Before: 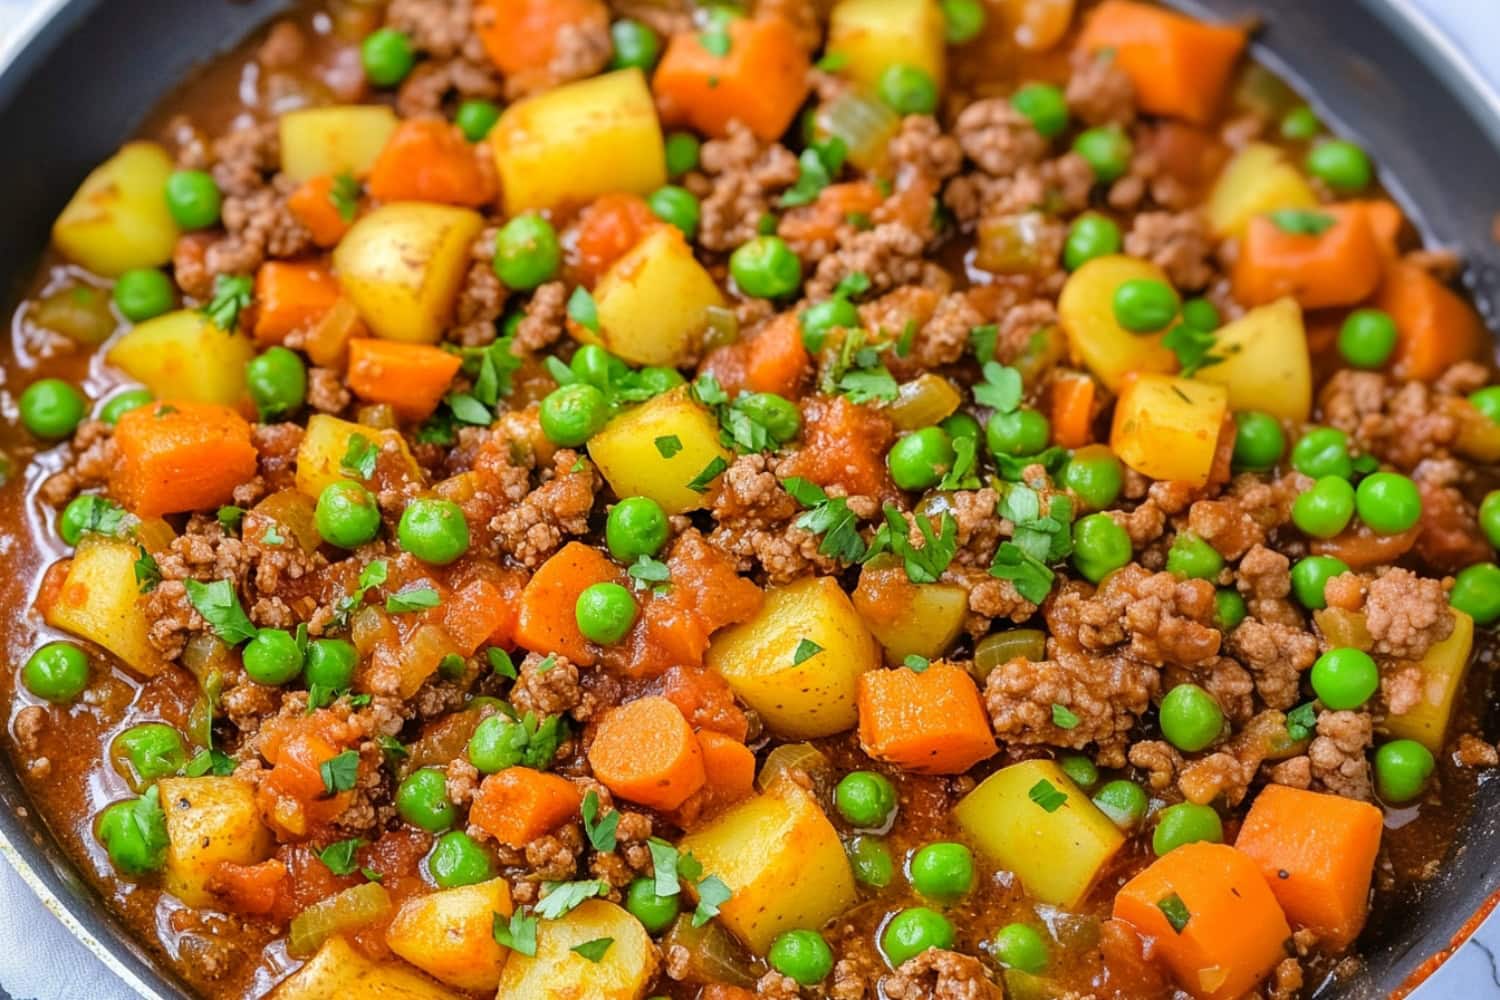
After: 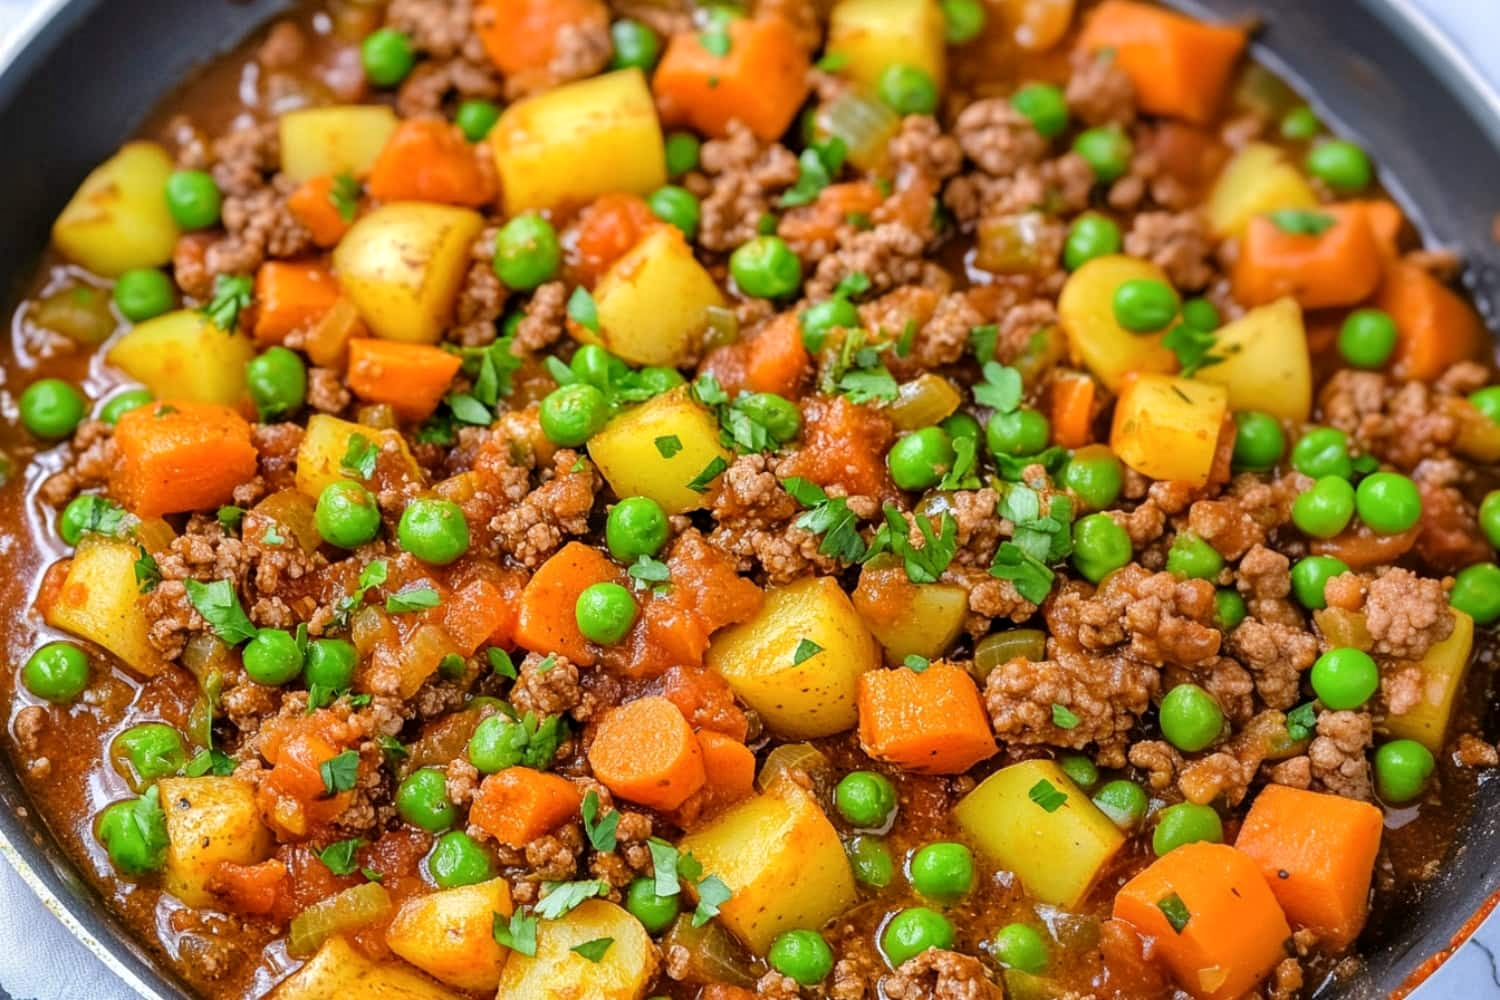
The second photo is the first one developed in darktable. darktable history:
local contrast: highlights 106%, shadows 98%, detail 119%, midtone range 0.2
